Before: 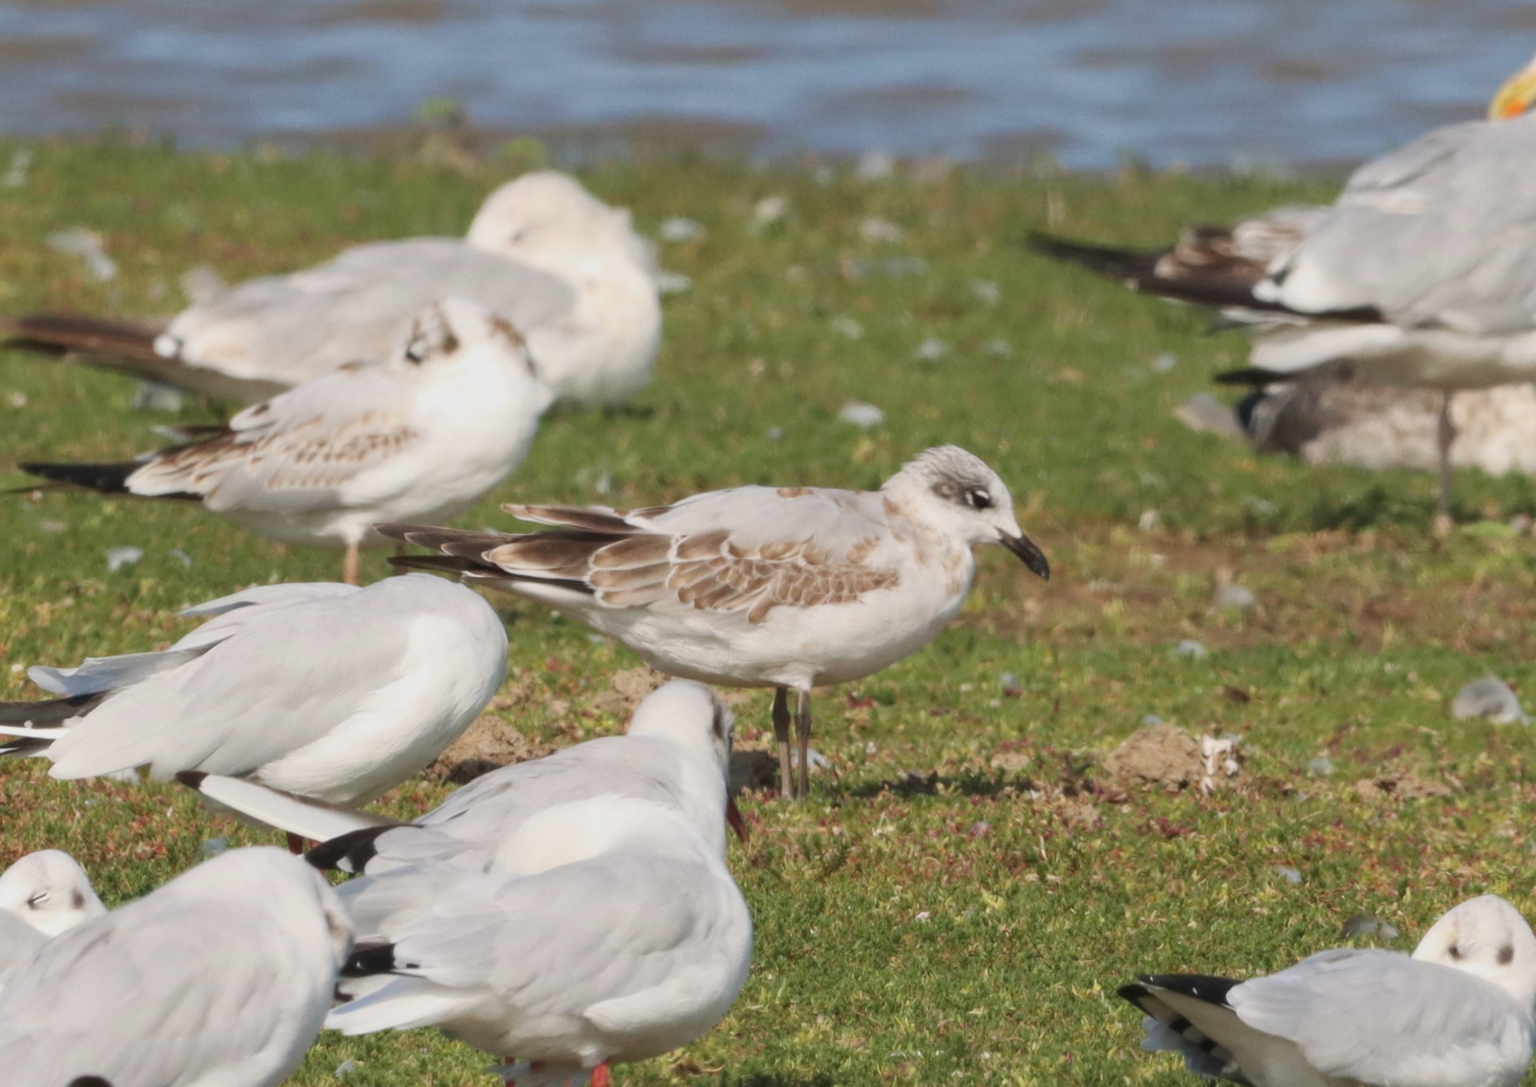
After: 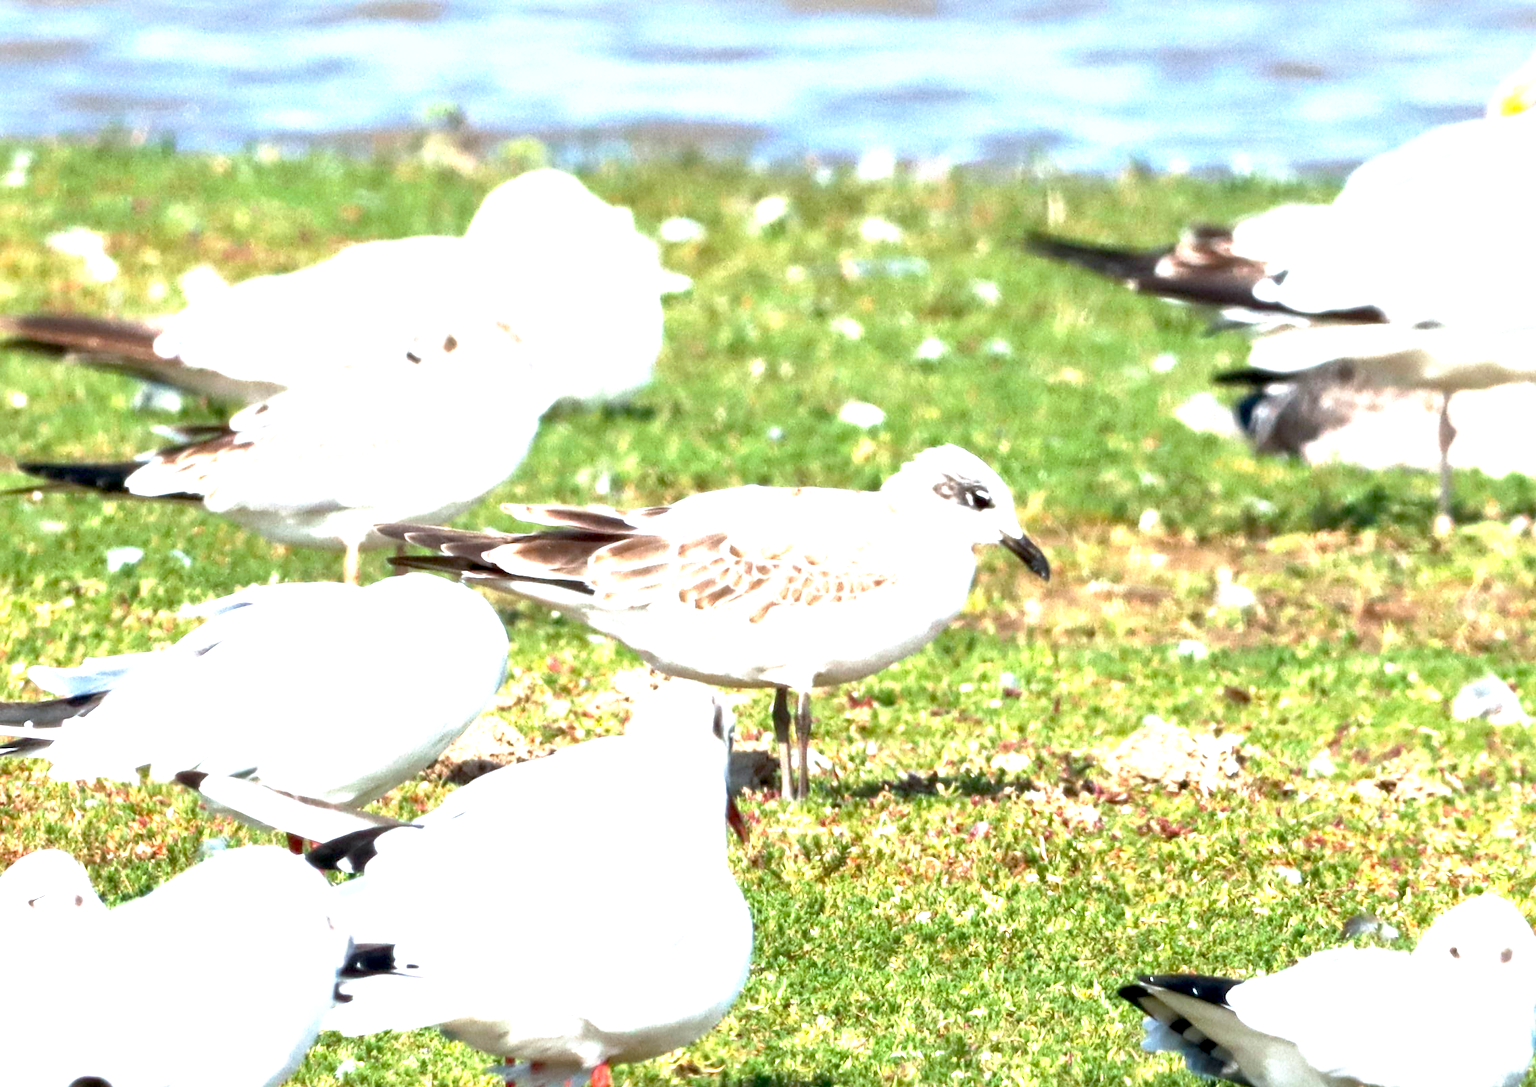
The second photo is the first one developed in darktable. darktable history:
color calibration: illuminant custom, x 0.368, y 0.373, temperature 4340.89 K, saturation algorithm version 1 (2020)
color balance rgb: power › hue 74.15°, global offset › luminance -1.427%, linear chroma grading › global chroma -14.798%, perceptual saturation grading › global saturation 36.832%, perceptual saturation grading › shadows 35.977%, perceptual brilliance grading › highlights 13.962%, perceptual brilliance grading › shadows -18.404%
exposure: black level correction 0, exposure 1.47 EV, compensate highlight preservation false
local contrast: mode bilateral grid, contrast 20, coarseness 50, detail 141%, midtone range 0.2
base curve: curves: ch0 [(0.017, 0) (0.425, 0.441) (0.844, 0.933) (1, 1)], preserve colors none
